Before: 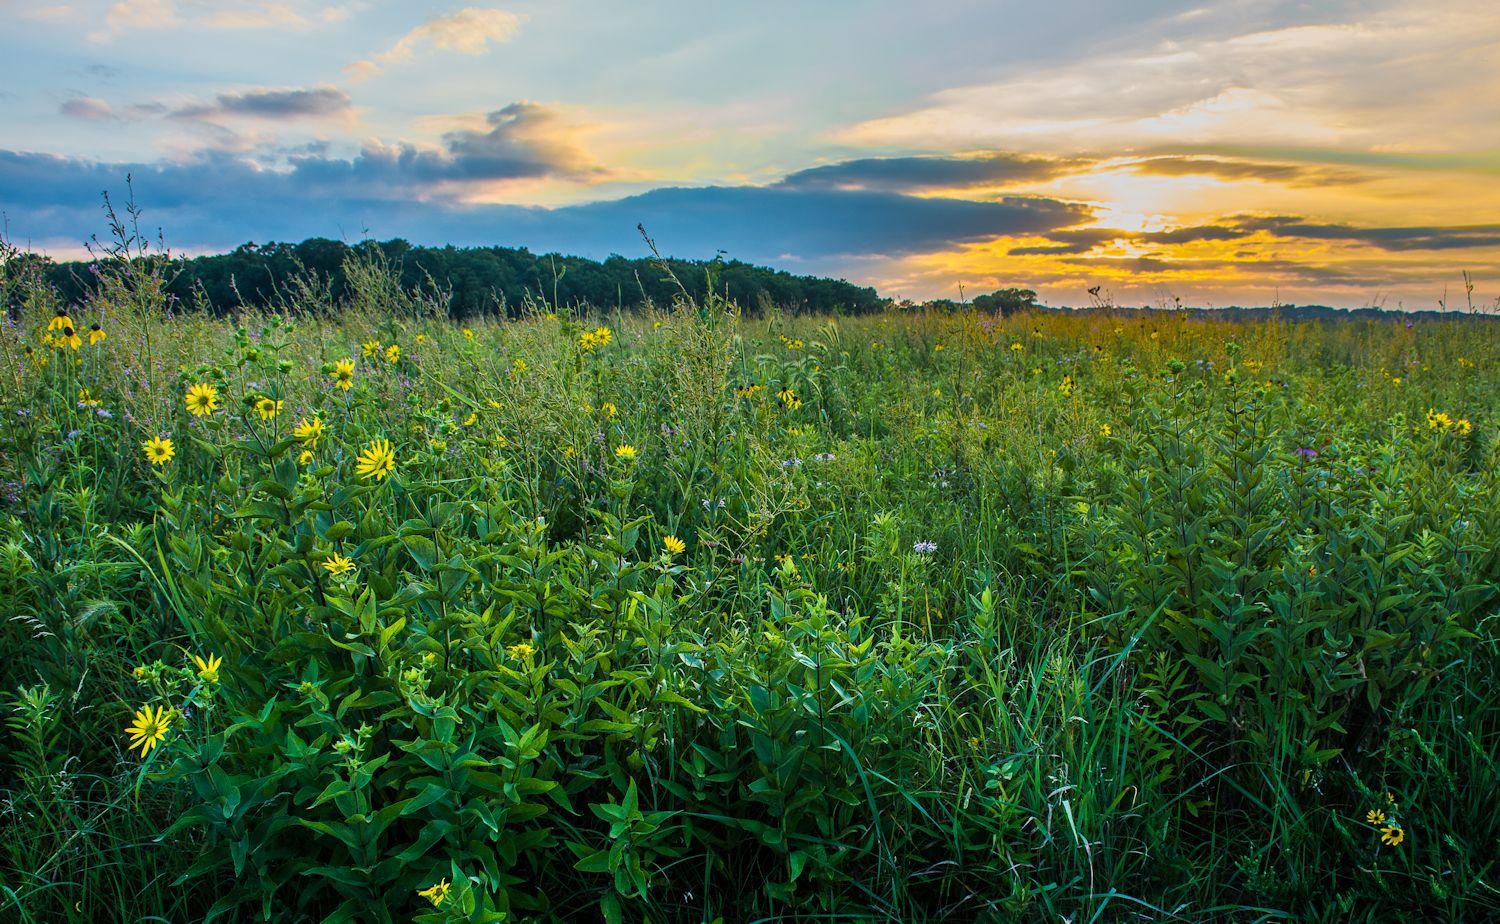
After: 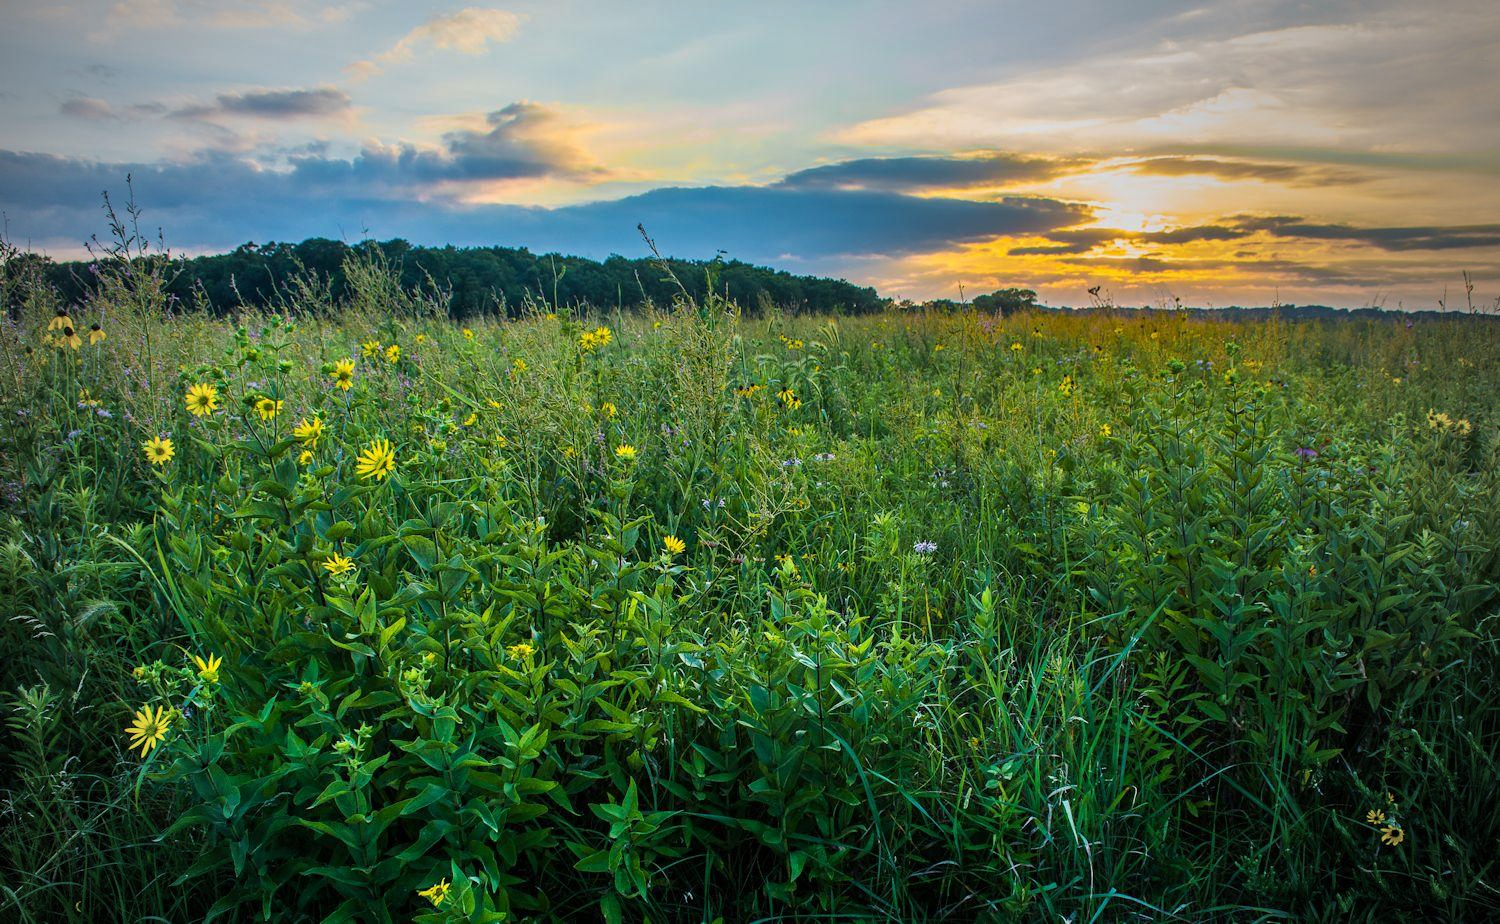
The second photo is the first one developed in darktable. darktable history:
vignetting: fall-off start 71.51%, center (-0.028, 0.24)
